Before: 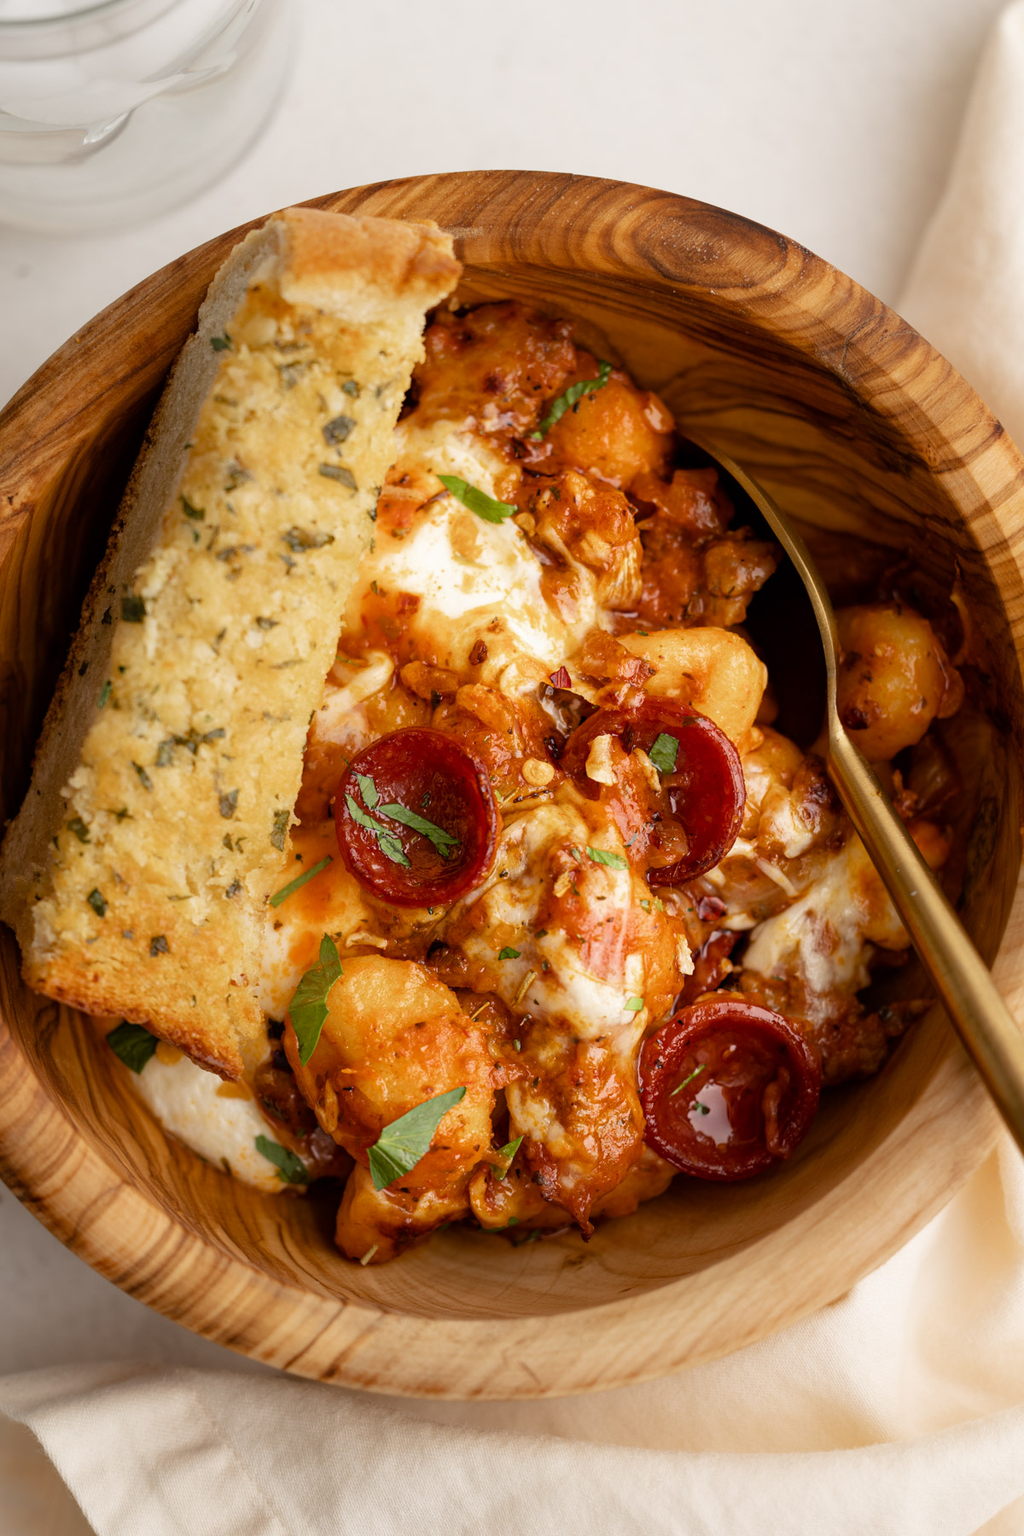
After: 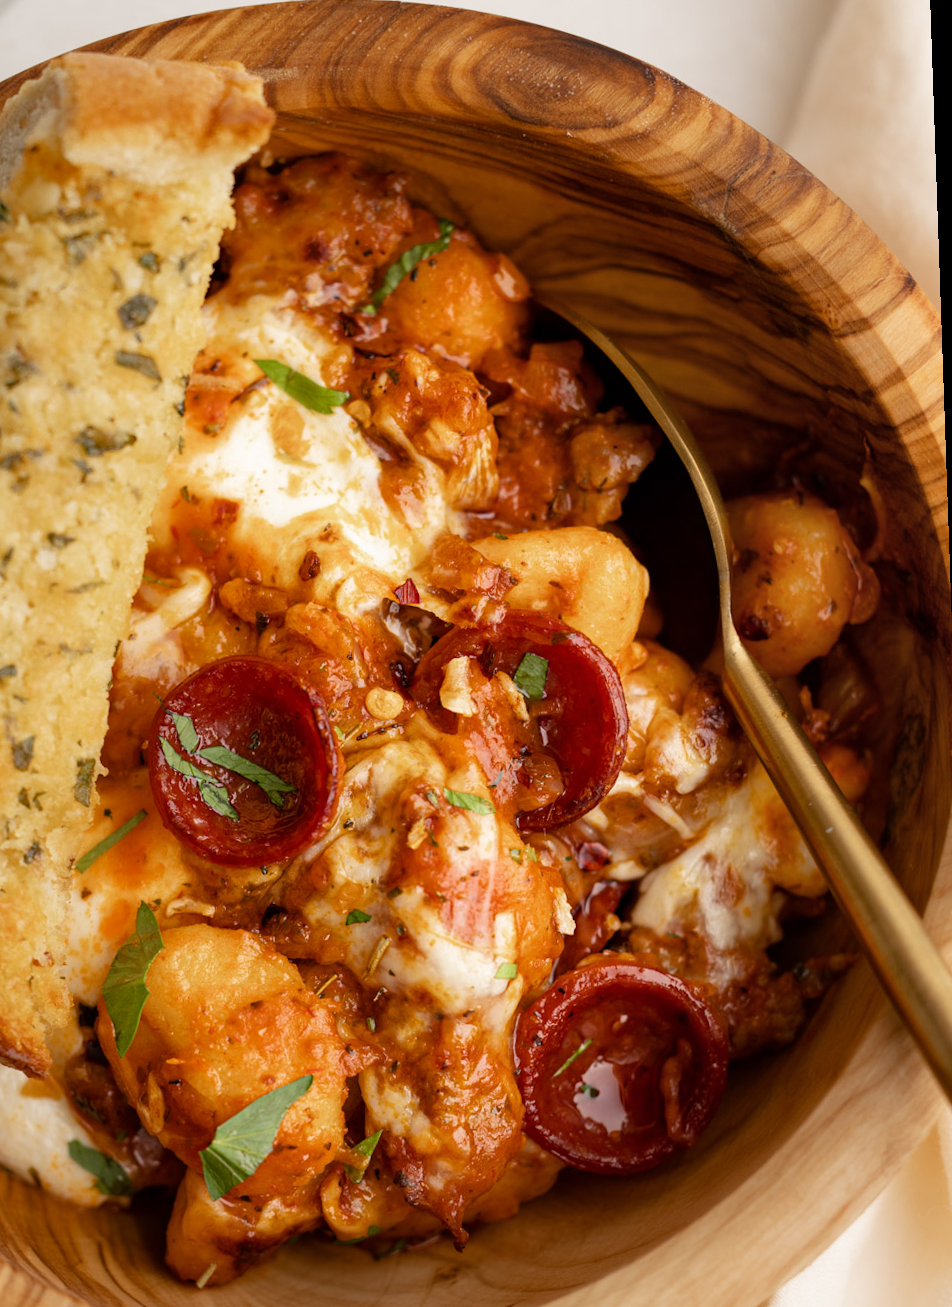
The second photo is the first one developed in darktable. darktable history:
crop and rotate: left 20.74%, top 7.912%, right 0.375%, bottom 13.378%
shadows and highlights: radius 125.46, shadows 30.51, highlights -30.51, low approximation 0.01, soften with gaussian
rotate and perspective: rotation -2°, crop left 0.022, crop right 0.978, crop top 0.049, crop bottom 0.951
